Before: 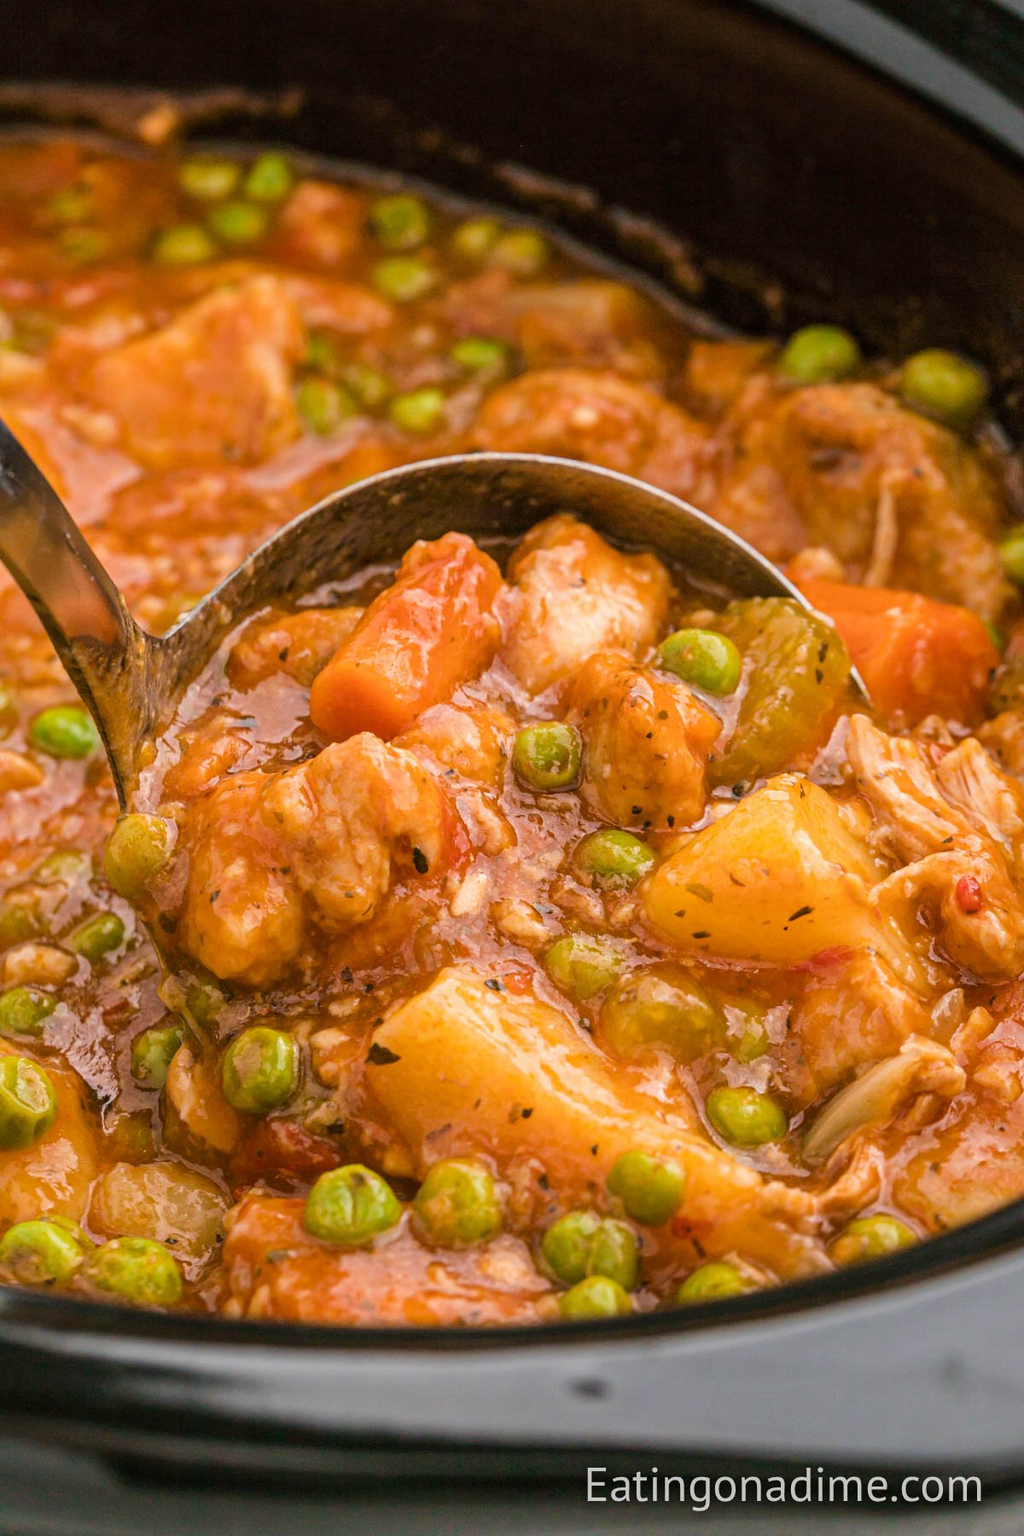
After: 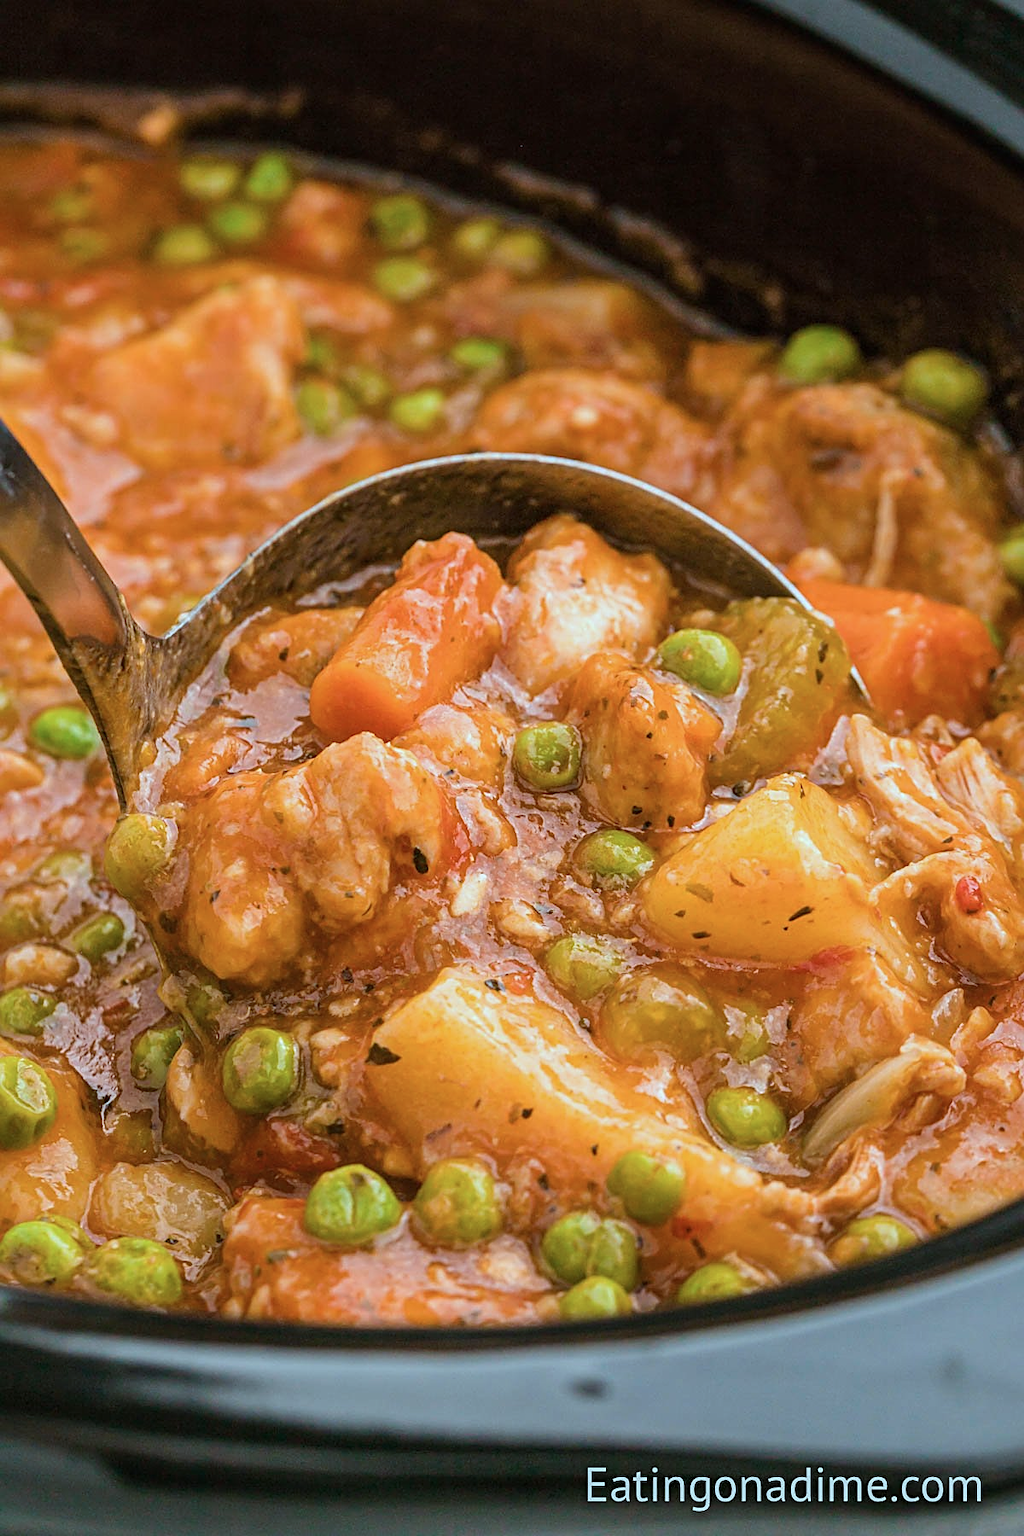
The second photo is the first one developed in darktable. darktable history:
color correction: highlights a* -11.89, highlights b* -15.85
sharpen: on, module defaults
